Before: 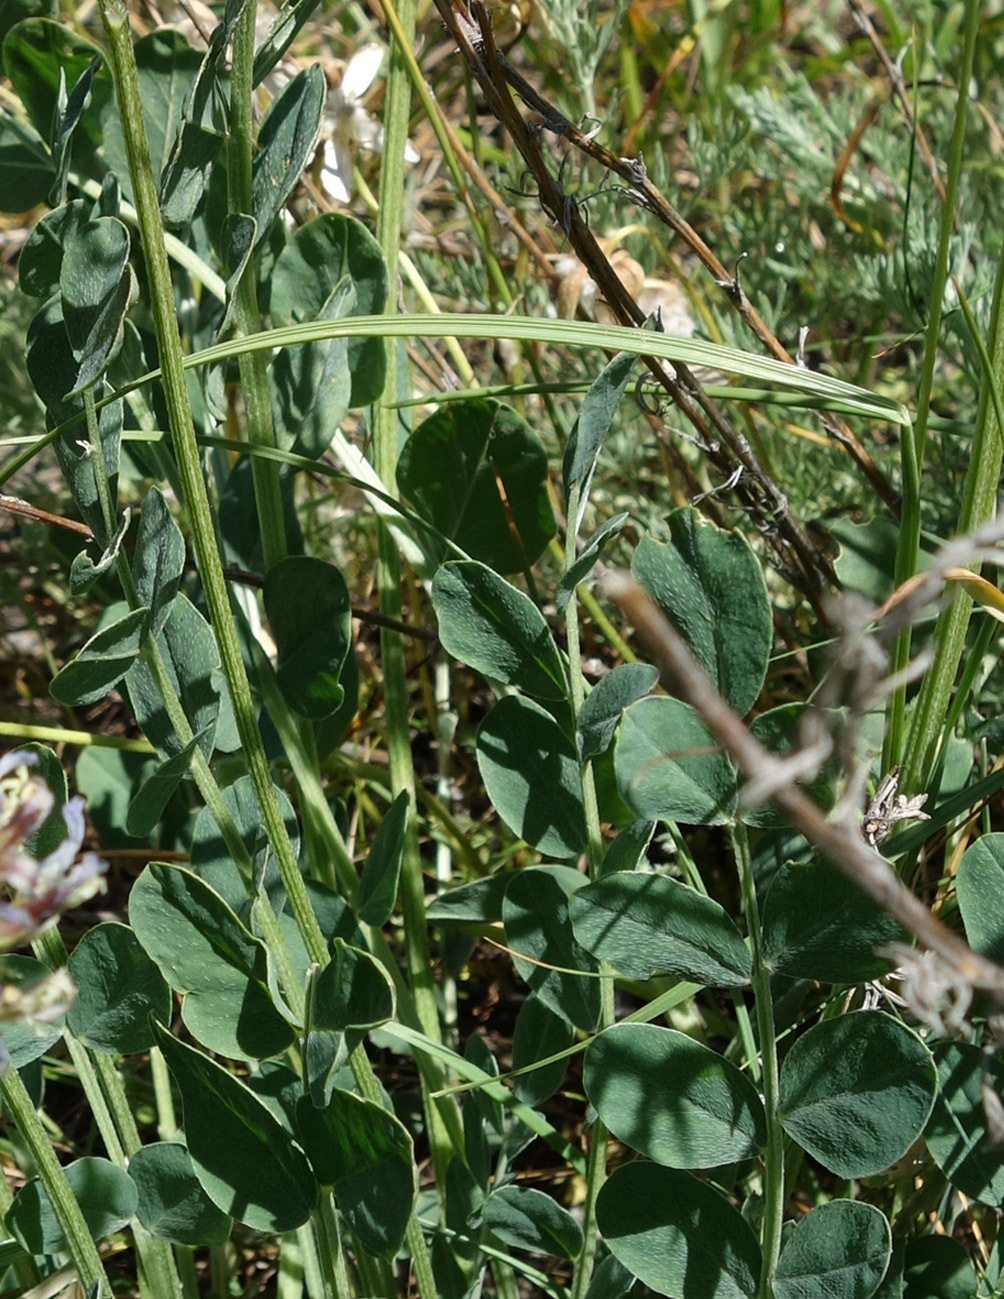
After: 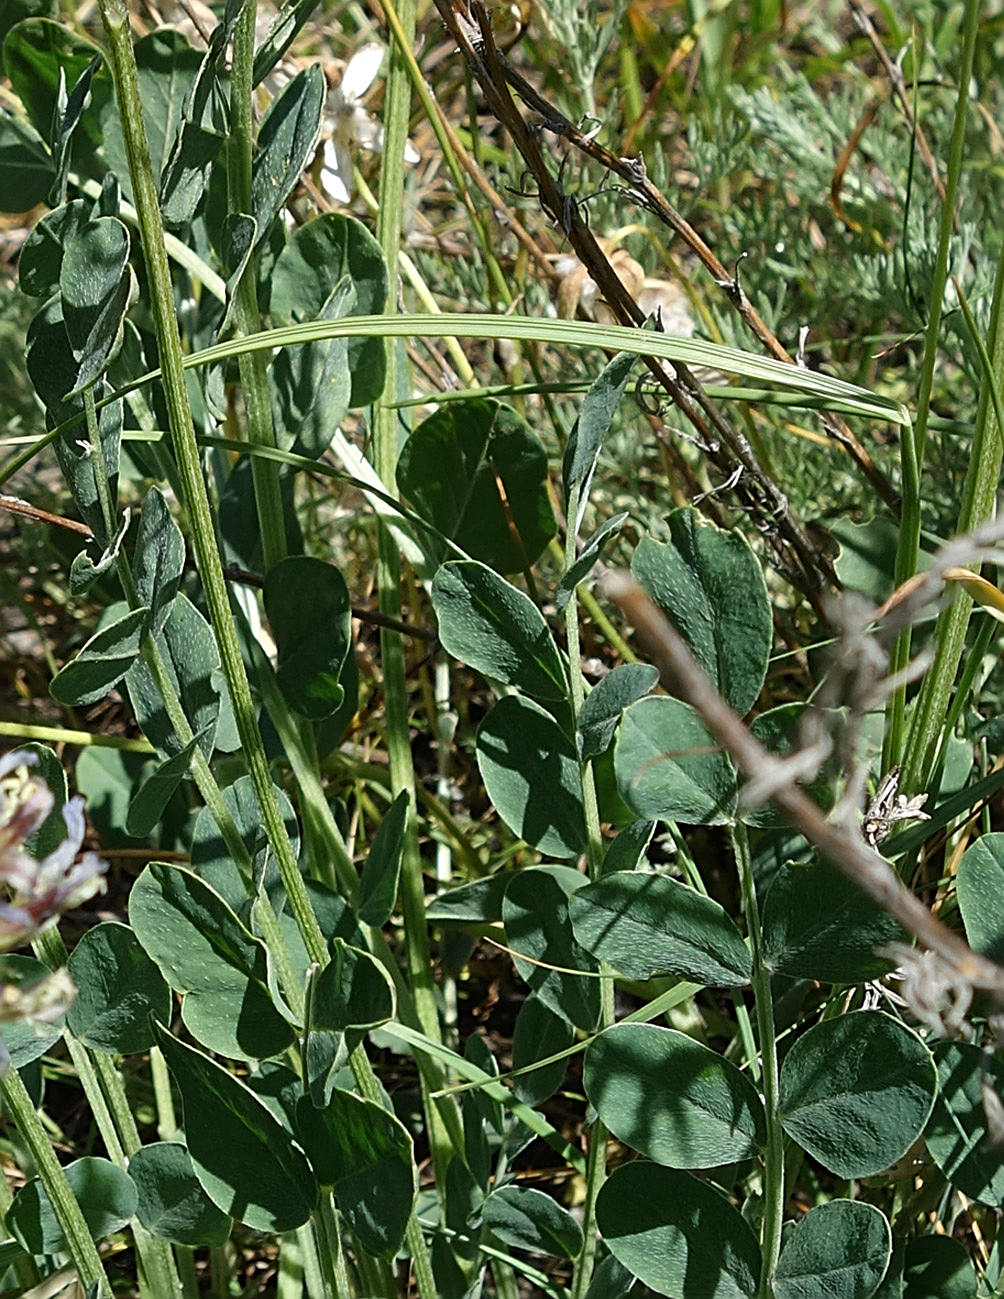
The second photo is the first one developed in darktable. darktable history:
sharpen: radius 2.535, amount 0.63
